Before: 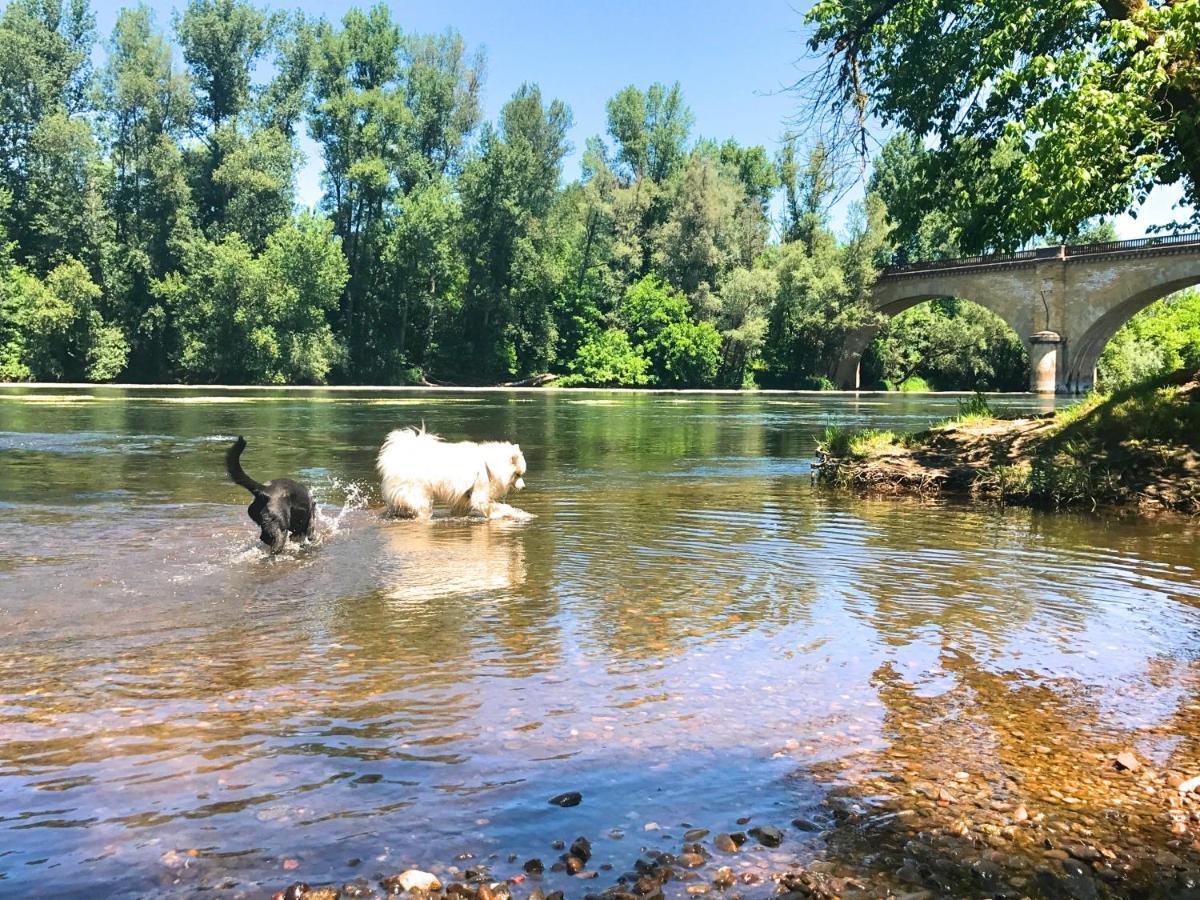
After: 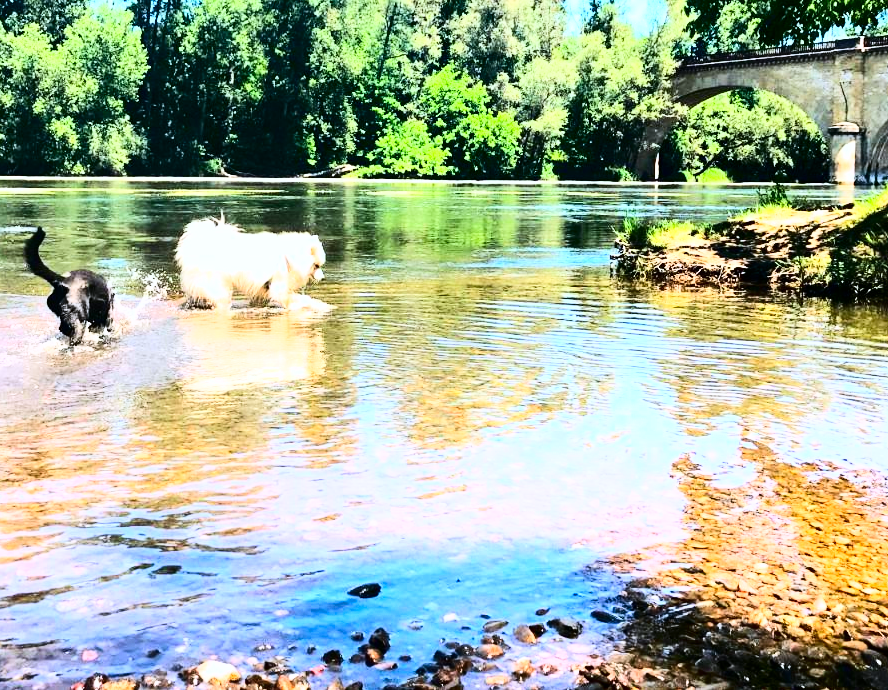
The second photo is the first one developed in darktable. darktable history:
color calibration: illuminant as shot in camera, x 0.358, y 0.373, temperature 4628.91 K
crop: left 16.833%, top 23.241%, right 9.133%
base curve: curves: ch0 [(0, 0) (0.007, 0.004) (0.027, 0.03) (0.046, 0.07) (0.207, 0.54) (0.442, 0.872) (0.673, 0.972) (1, 1)]
tone equalizer: edges refinement/feathering 500, mask exposure compensation -1.57 EV, preserve details no
contrast brightness saturation: contrast 0.225, brightness -0.19, saturation 0.233
